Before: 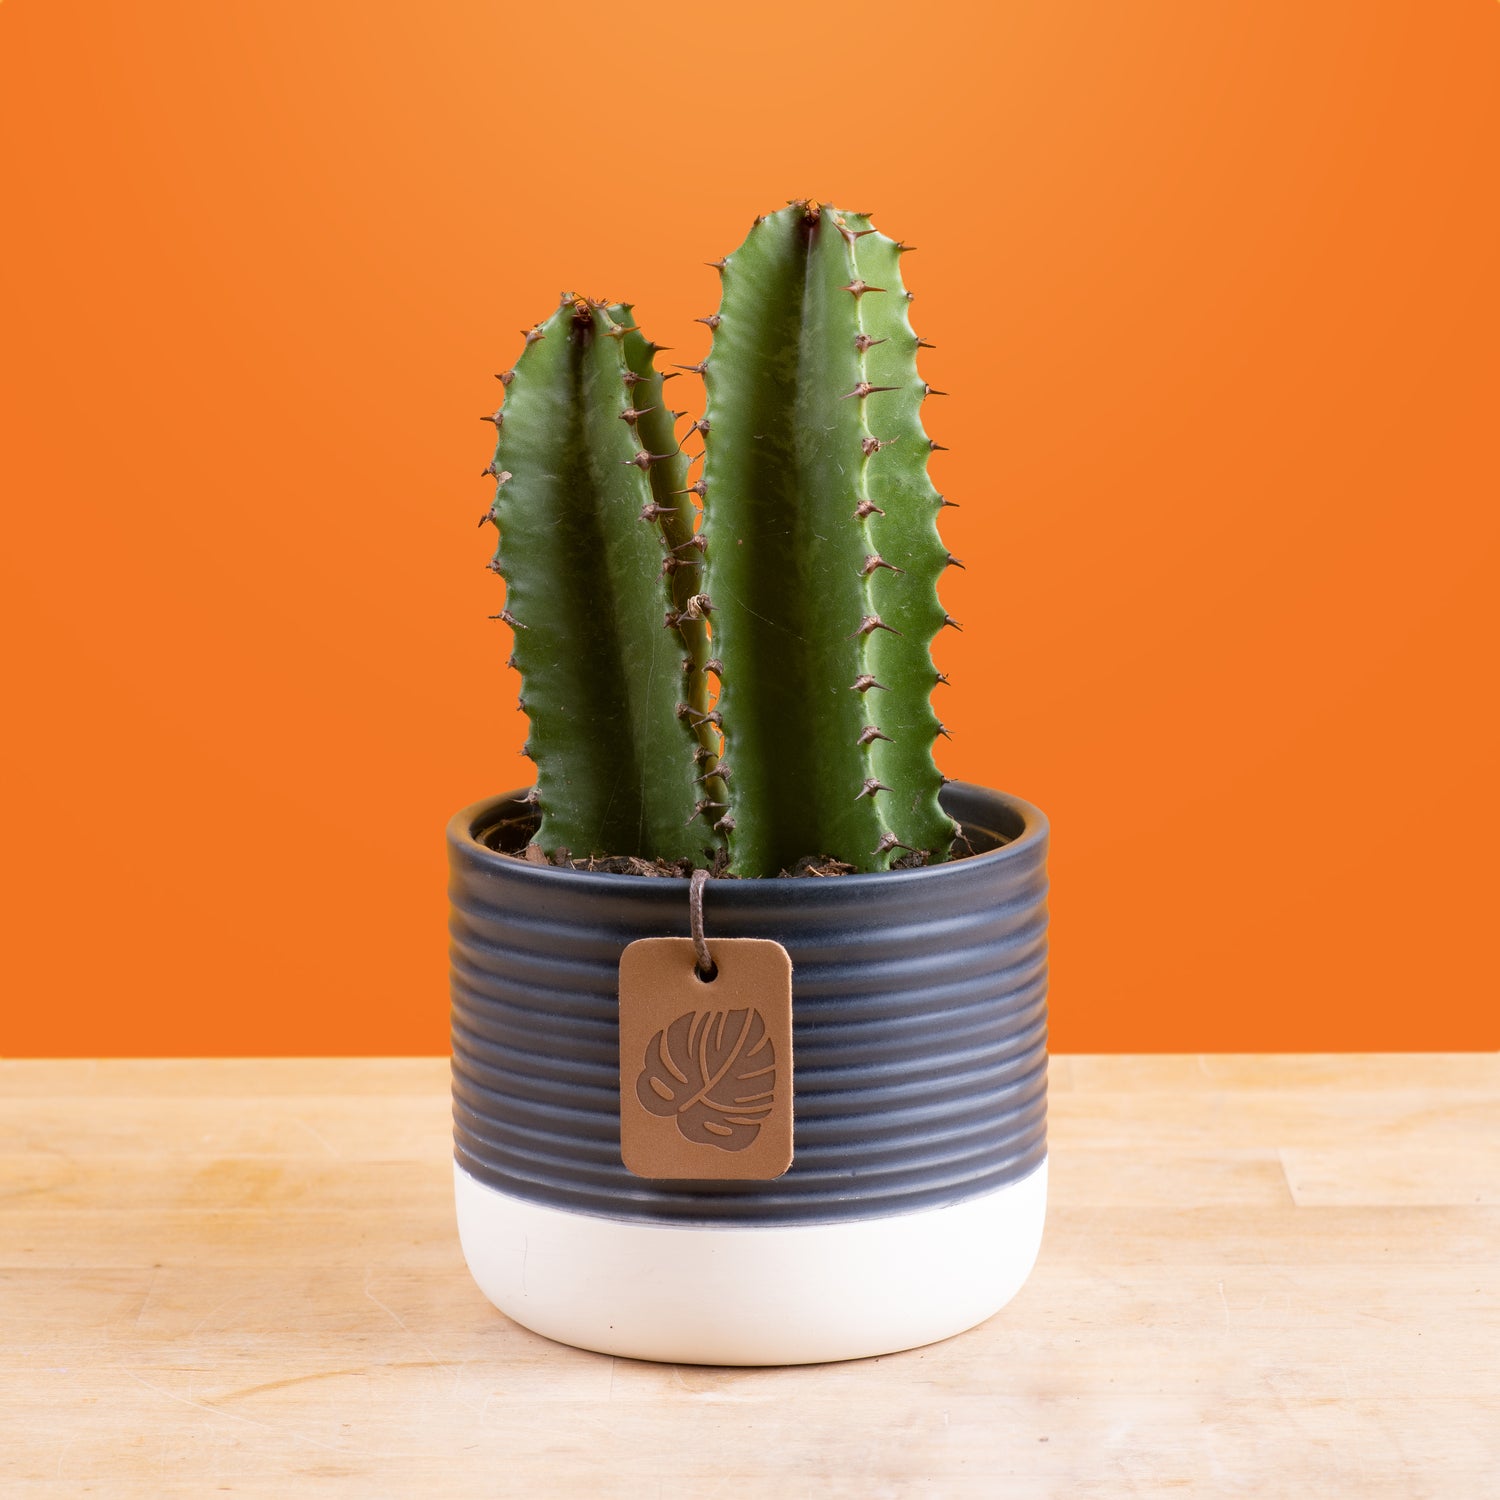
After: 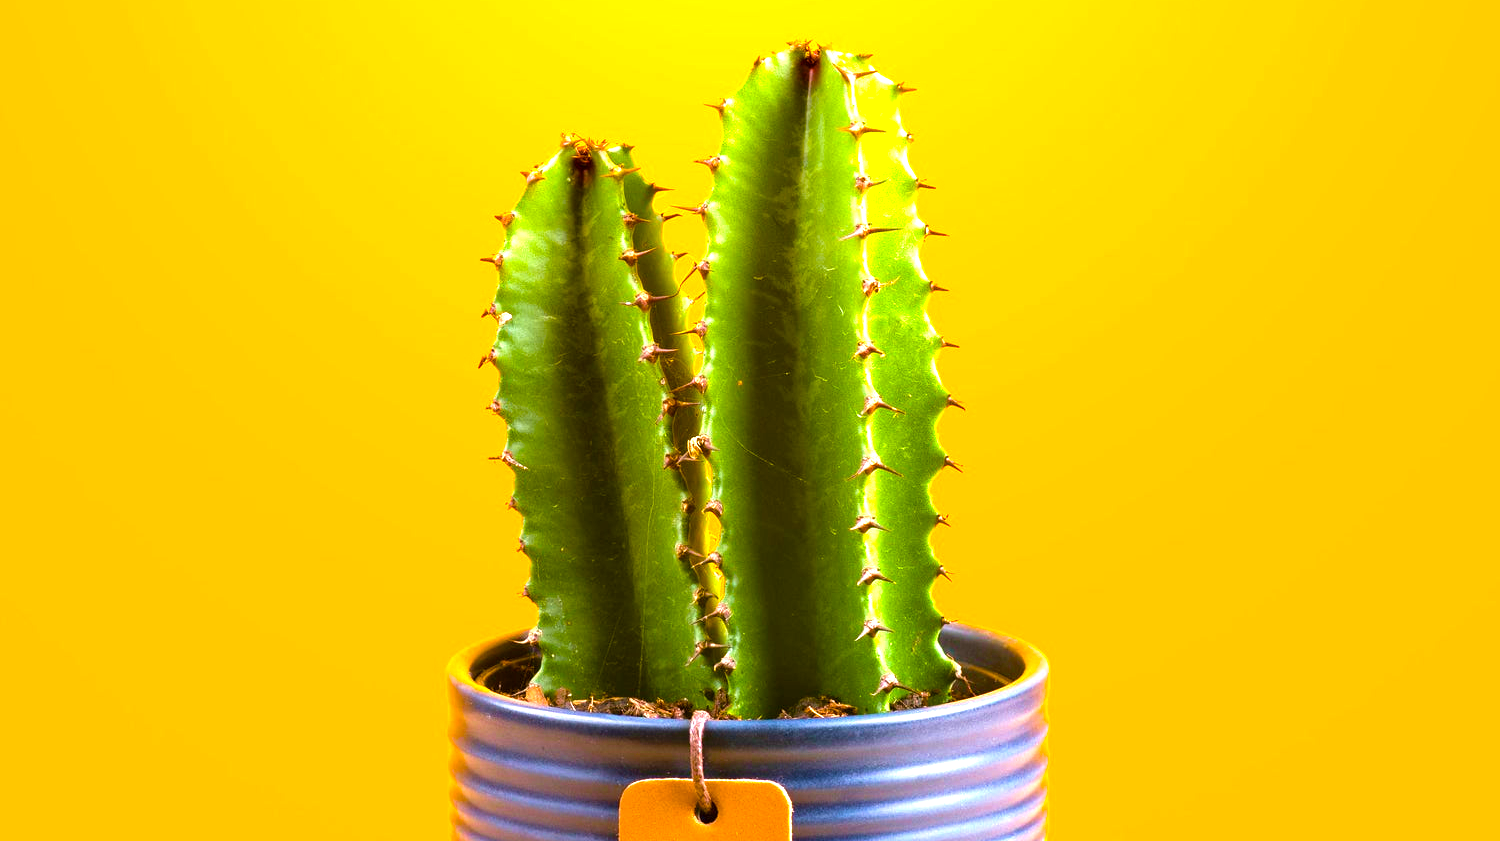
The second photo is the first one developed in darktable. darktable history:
exposure: black level correction 0, exposure 0.7 EV, compensate exposure bias true, compensate highlight preservation false
velvia: on, module defaults
color balance rgb: linear chroma grading › global chroma 25%, perceptual saturation grading › global saturation 40%, perceptual brilliance grading › global brilliance 30%, global vibrance 40%
crop and rotate: top 10.605%, bottom 33.274%
